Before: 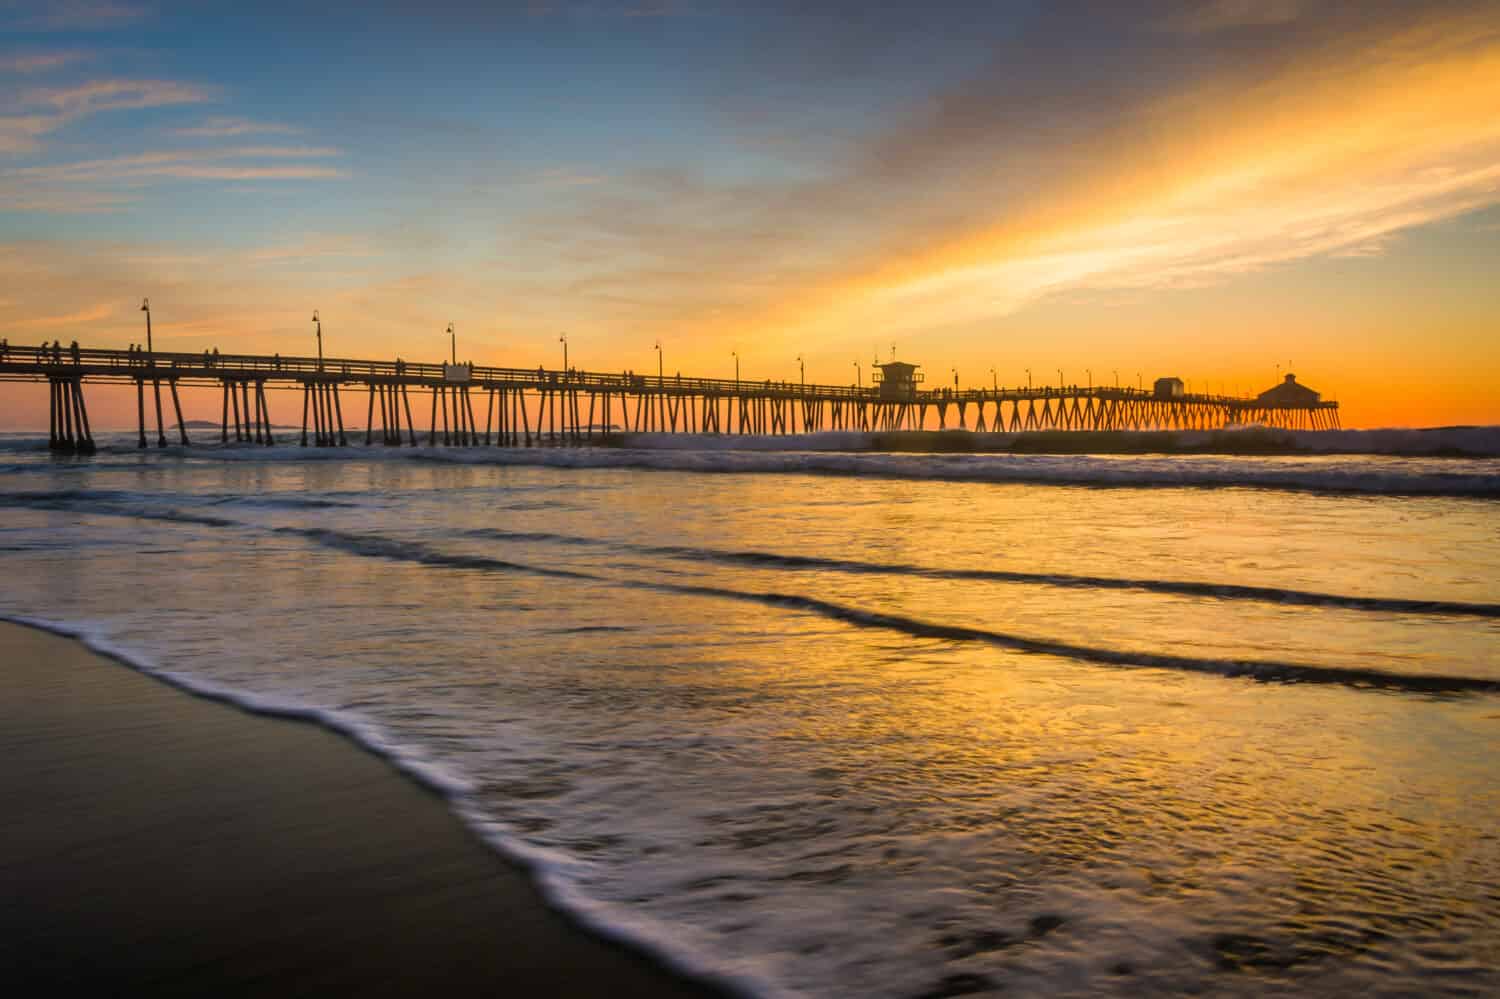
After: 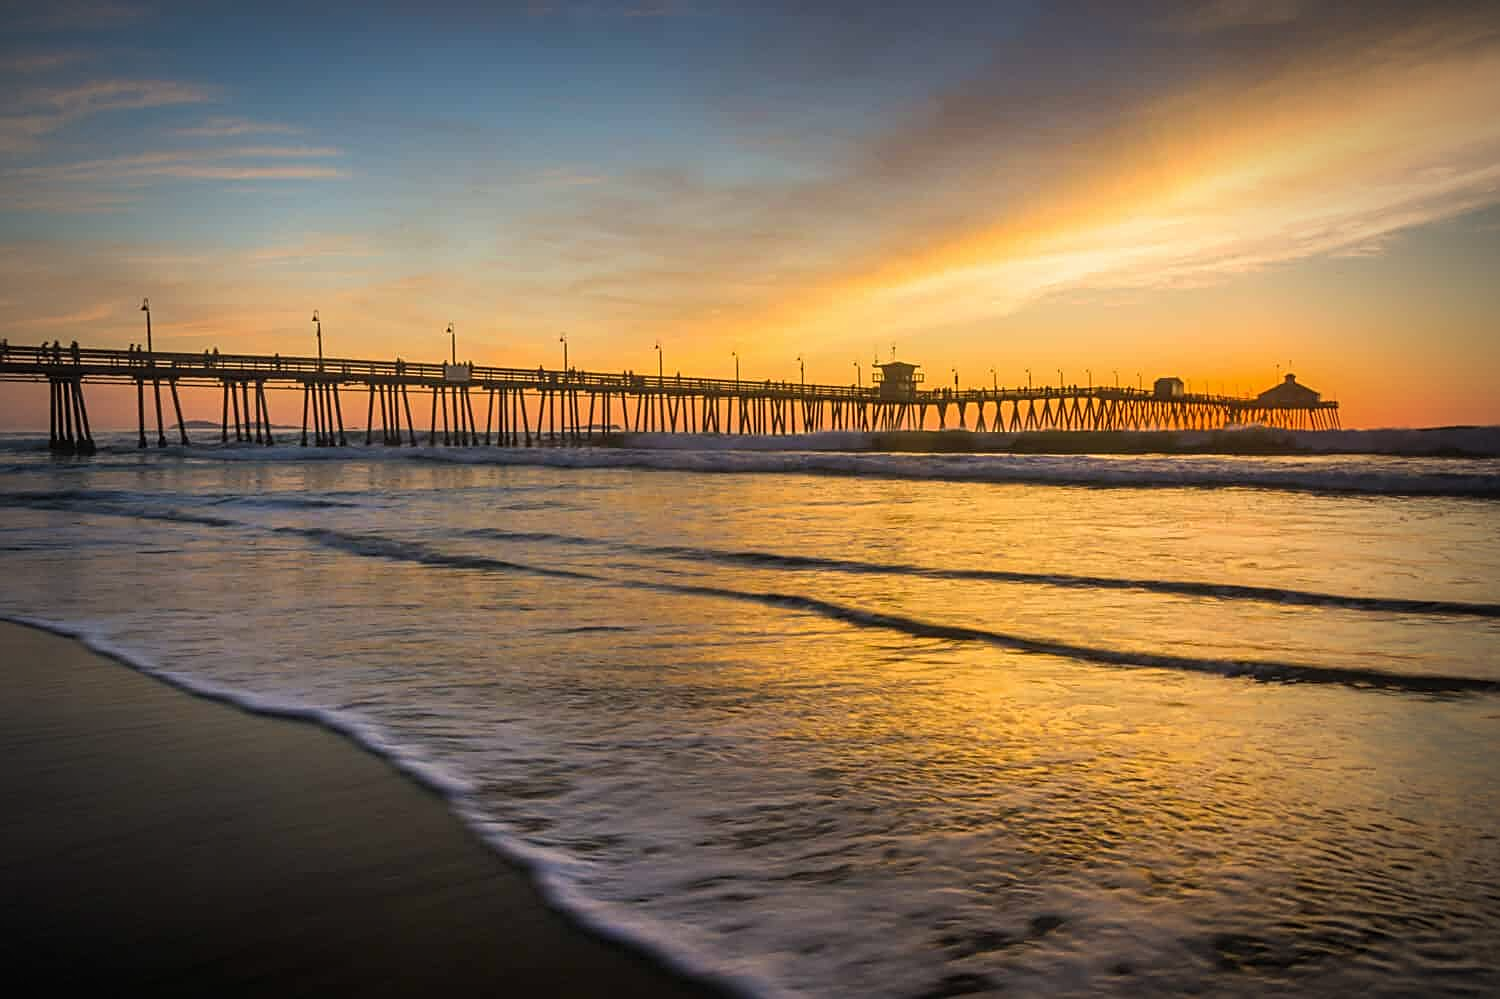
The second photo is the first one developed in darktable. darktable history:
sharpen: on, module defaults
contrast equalizer: octaves 7, y [[0.5, 0.5, 0.472, 0.5, 0.5, 0.5], [0.5 ×6], [0.5 ×6], [0 ×6], [0 ×6]]
vignetting: fall-off start 71.92%, brightness -0.575
